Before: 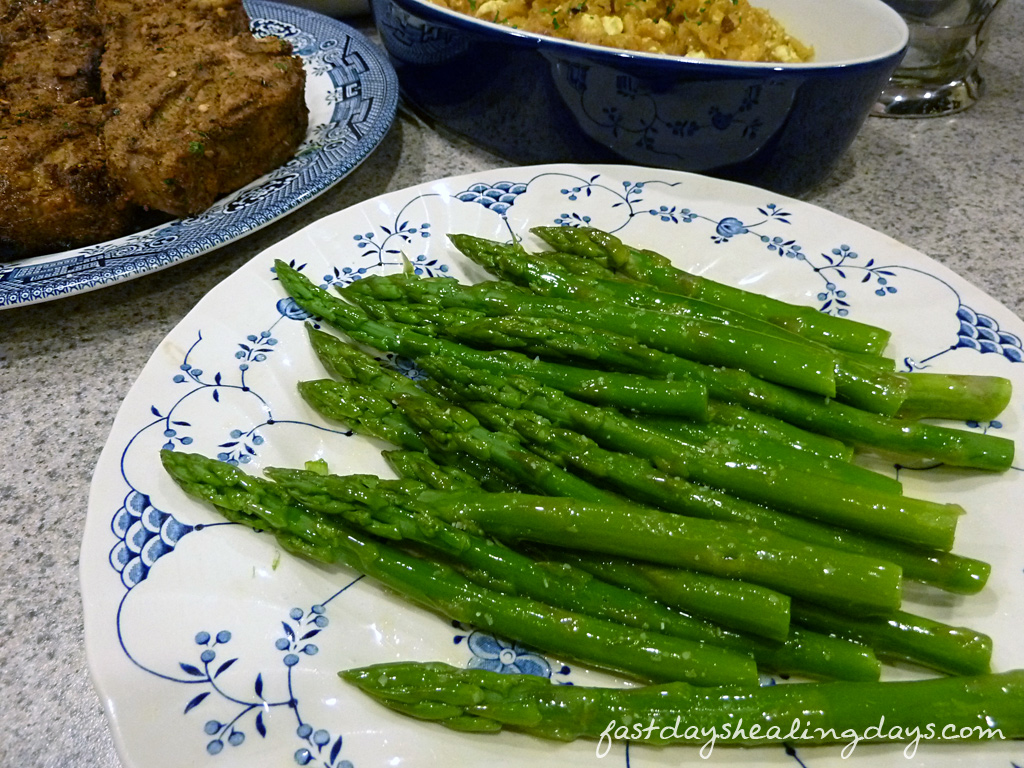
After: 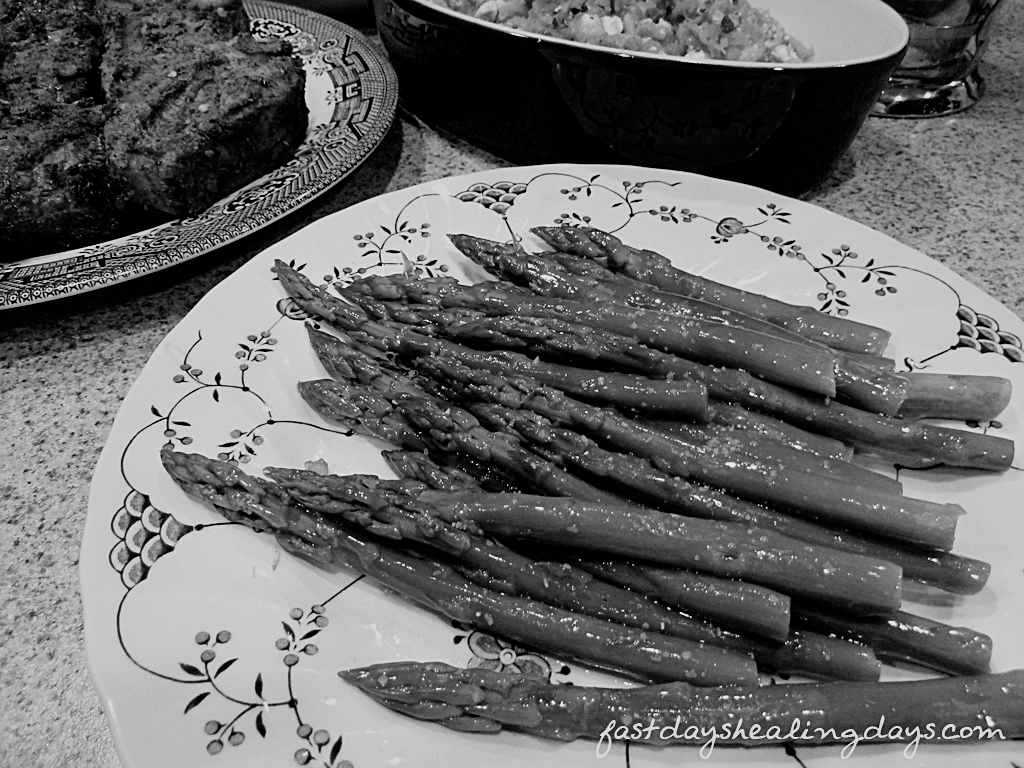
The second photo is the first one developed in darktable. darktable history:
filmic rgb: black relative exposure -5 EV, hardness 2.88, contrast 1.3
sharpen: radius 2.167, amount 0.381, threshold 0
monochrome: a -71.75, b 75.82
